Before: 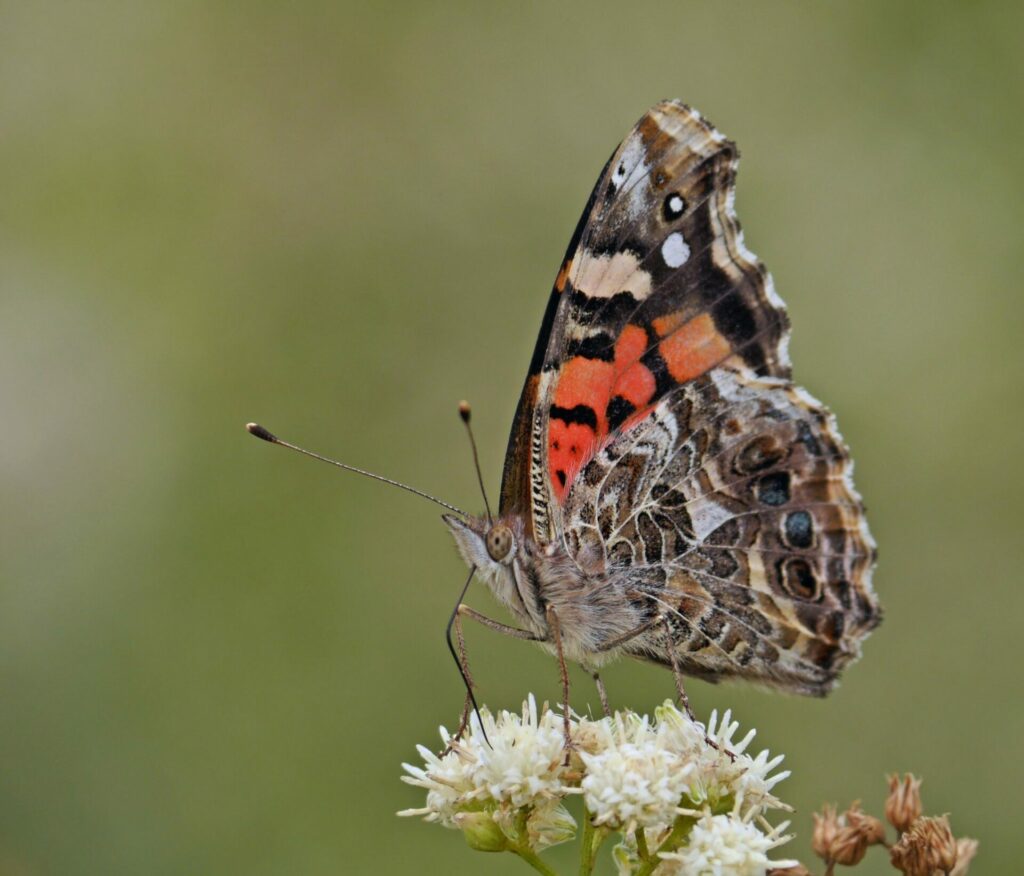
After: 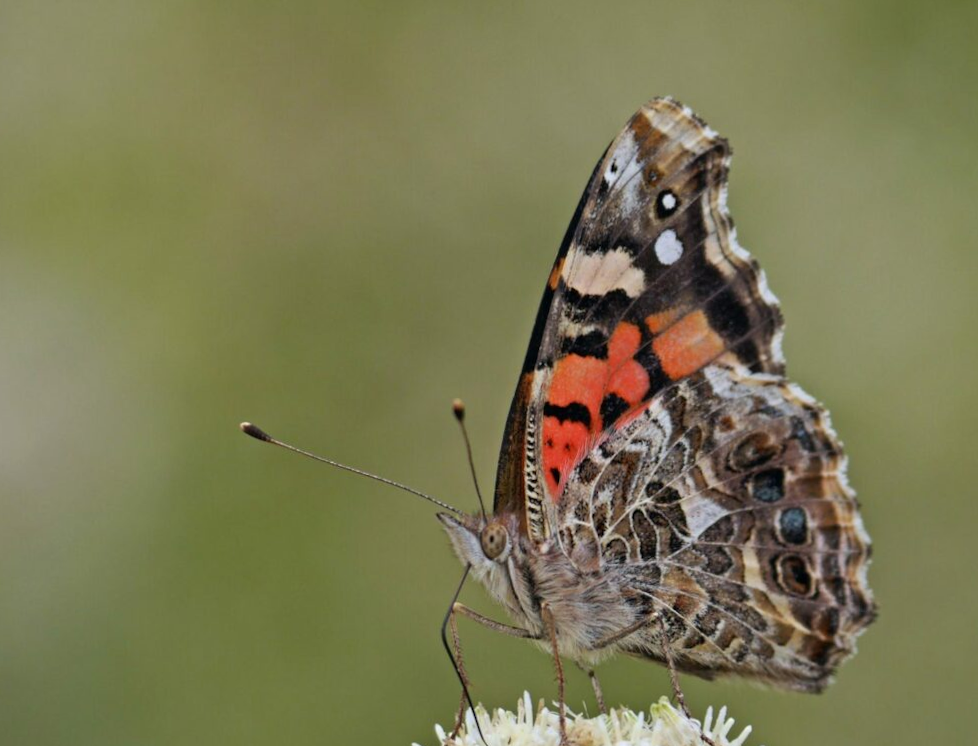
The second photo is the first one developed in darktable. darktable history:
crop and rotate: angle 0.322°, left 0.318%, right 3.491%, bottom 14.188%
